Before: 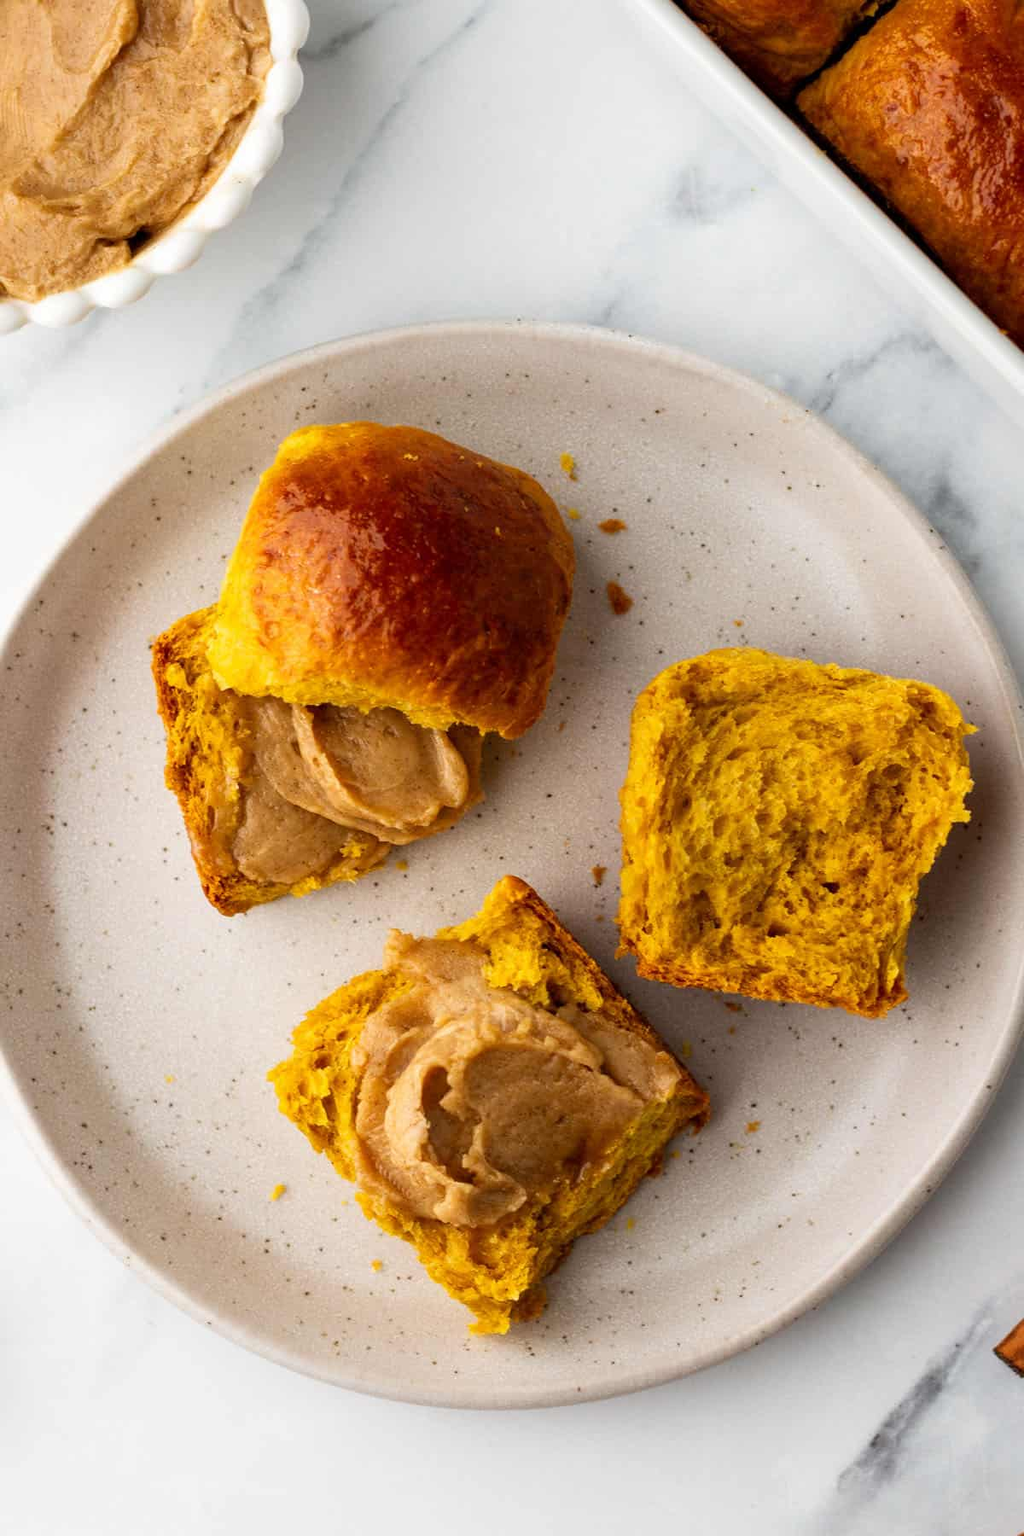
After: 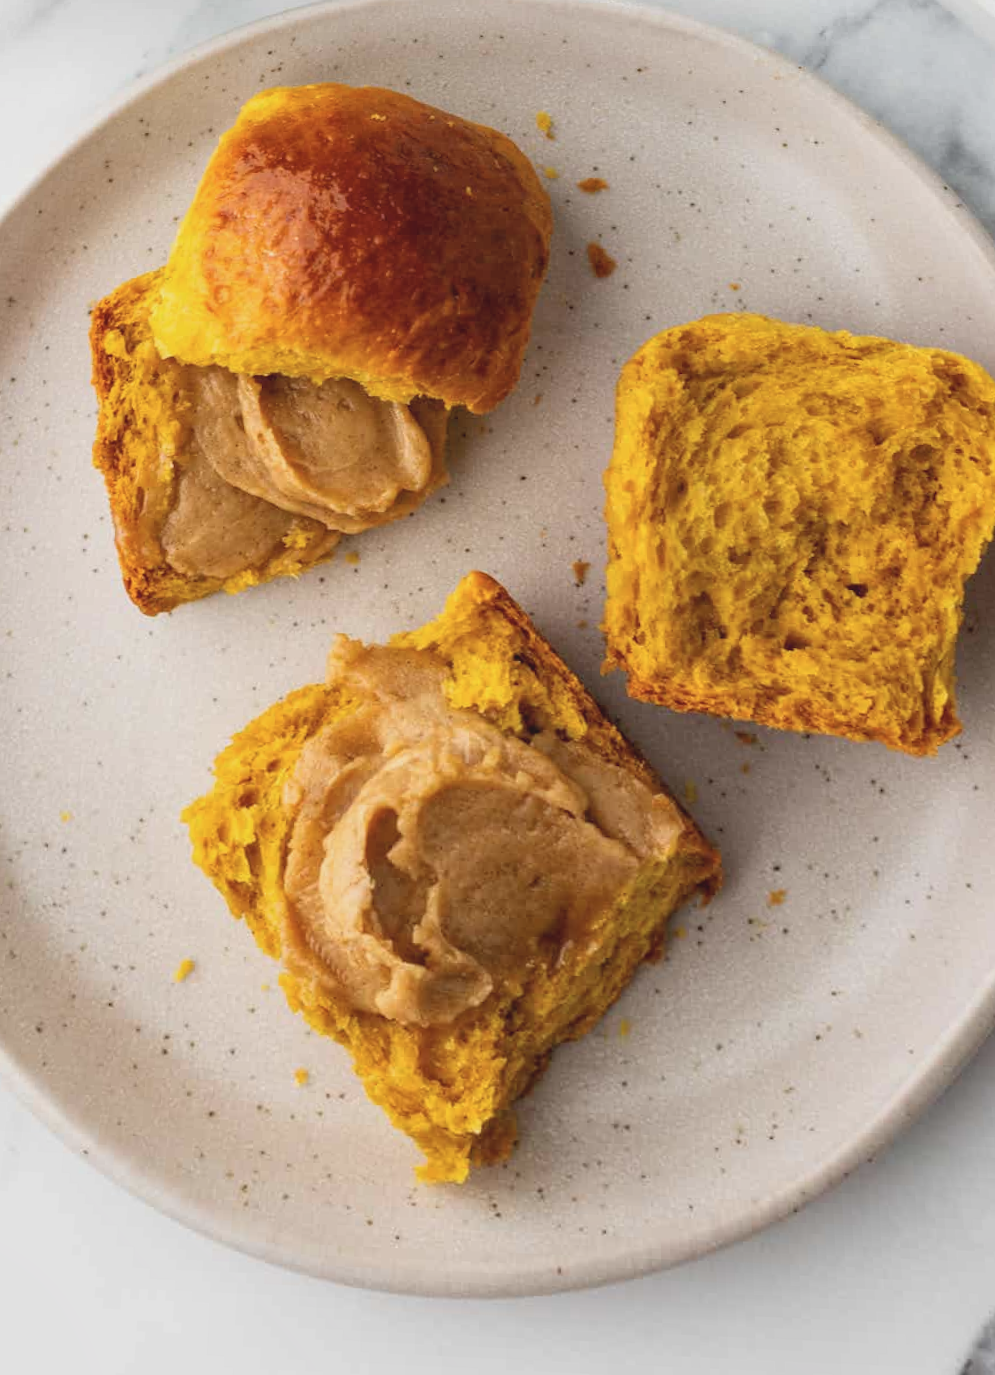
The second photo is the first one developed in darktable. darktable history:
crop and rotate: top 15.774%, bottom 5.506%
contrast brightness saturation: contrast -0.15, brightness 0.05, saturation -0.12
local contrast: highlights 100%, shadows 100%, detail 120%, midtone range 0.2
rotate and perspective: rotation 0.72°, lens shift (vertical) -0.352, lens shift (horizontal) -0.051, crop left 0.152, crop right 0.859, crop top 0.019, crop bottom 0.964
